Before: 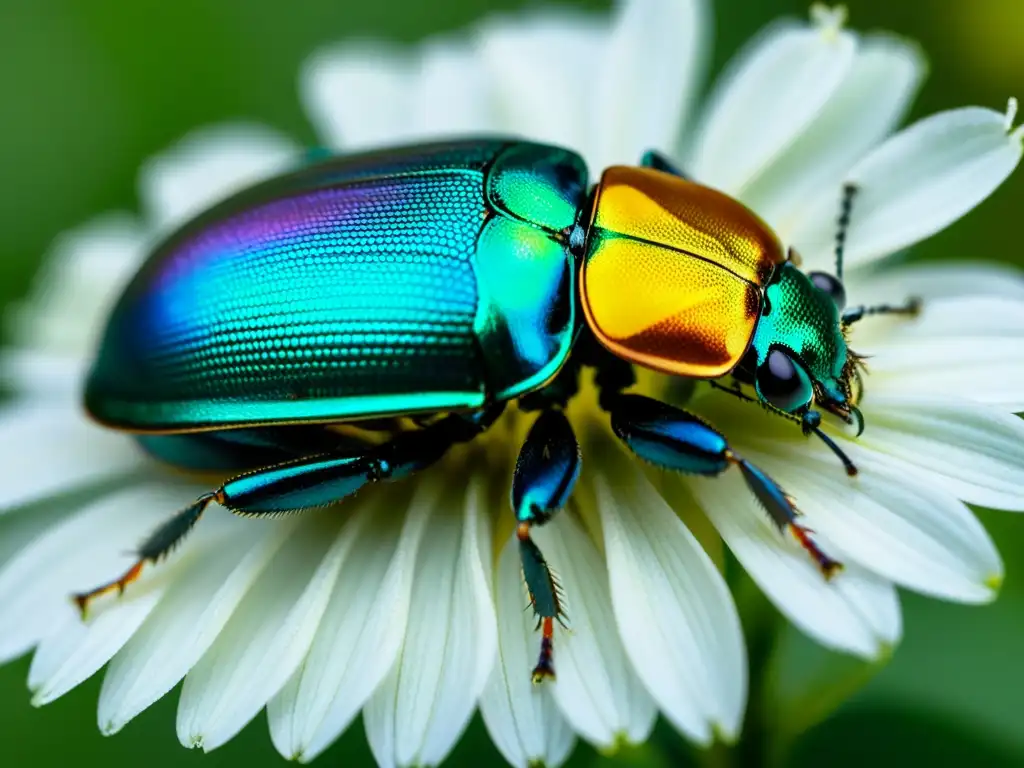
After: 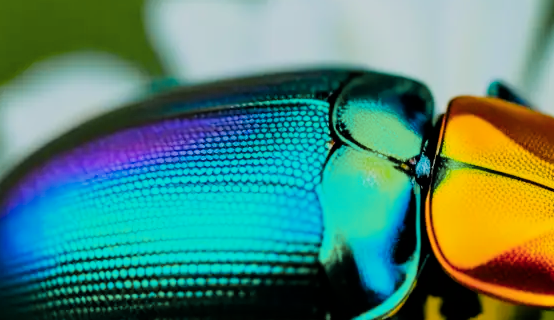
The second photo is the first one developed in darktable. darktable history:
filmic rgb: black relative exposure -7.65 EV, white relative exposure 4.56 EV, hardness 3.61, contrast 1.051
color balance rgb: perceptual saturation grading › global saturation 25.351%
crop: left 15.119%, top 9.165%, right 30.734%, bottom 49.095%
color zones: curves: ch1 [(0.309, 0.524) (0.41, 0.329) (0.508, 0.509)]; ch2 [(0.25, 0.457) (0.75, 0.5)]
